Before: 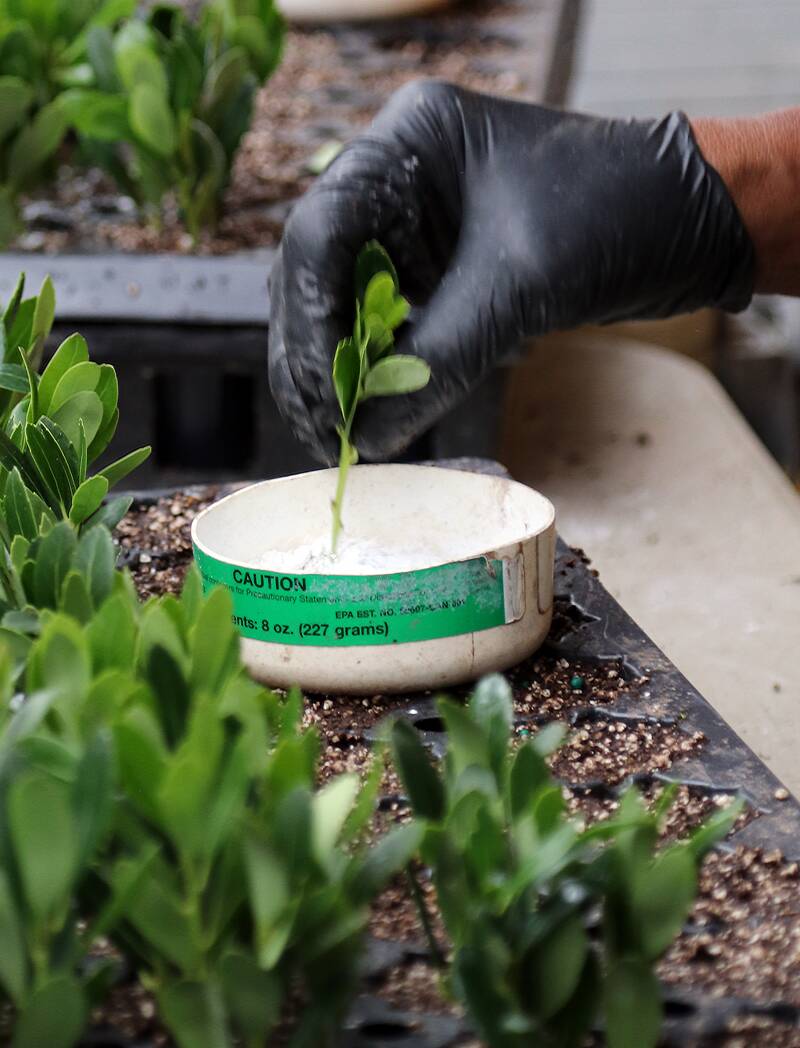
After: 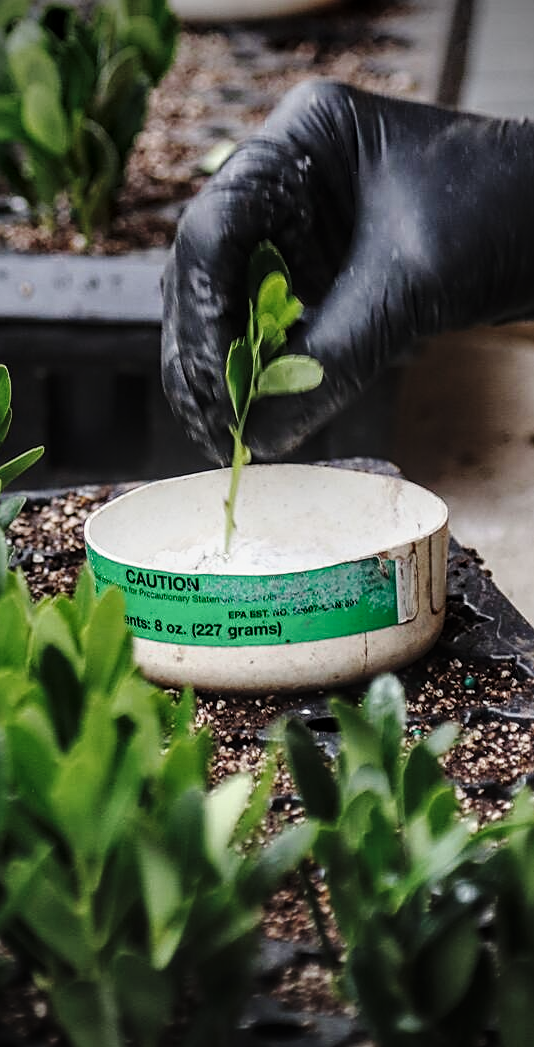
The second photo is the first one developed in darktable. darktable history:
base curve: curves: ch0 [(0, 0) (0.028, 0.03) (0.121, 0.232) (0.46, 0.748) (0.859, 0.968) (1, 1)], preserve colors none
crop and rotate: left 13.591%, right 19.56%
local contrast: detail 150%
vignetting: brightness -0.876, unbound false
contrast brightness saturation: saturation -0.063
sharpen: amount 0.497
exposure: black level correction -0.016, exposure -1.108 EV, compensate exposure bias true, compensate highlight preservation false
